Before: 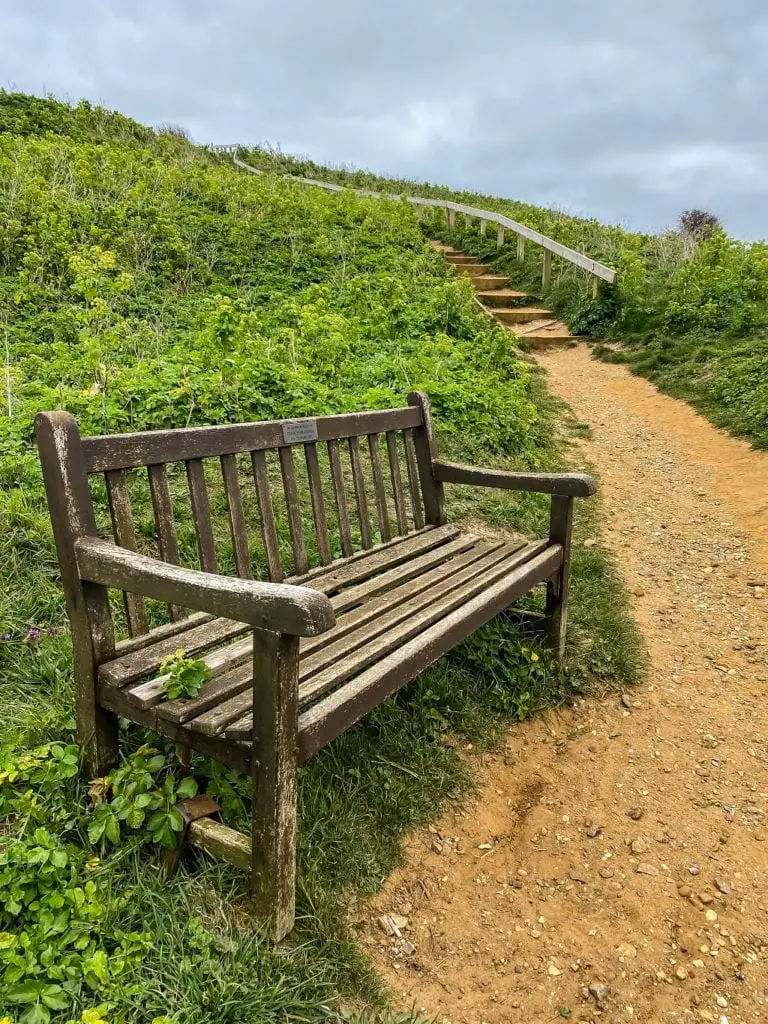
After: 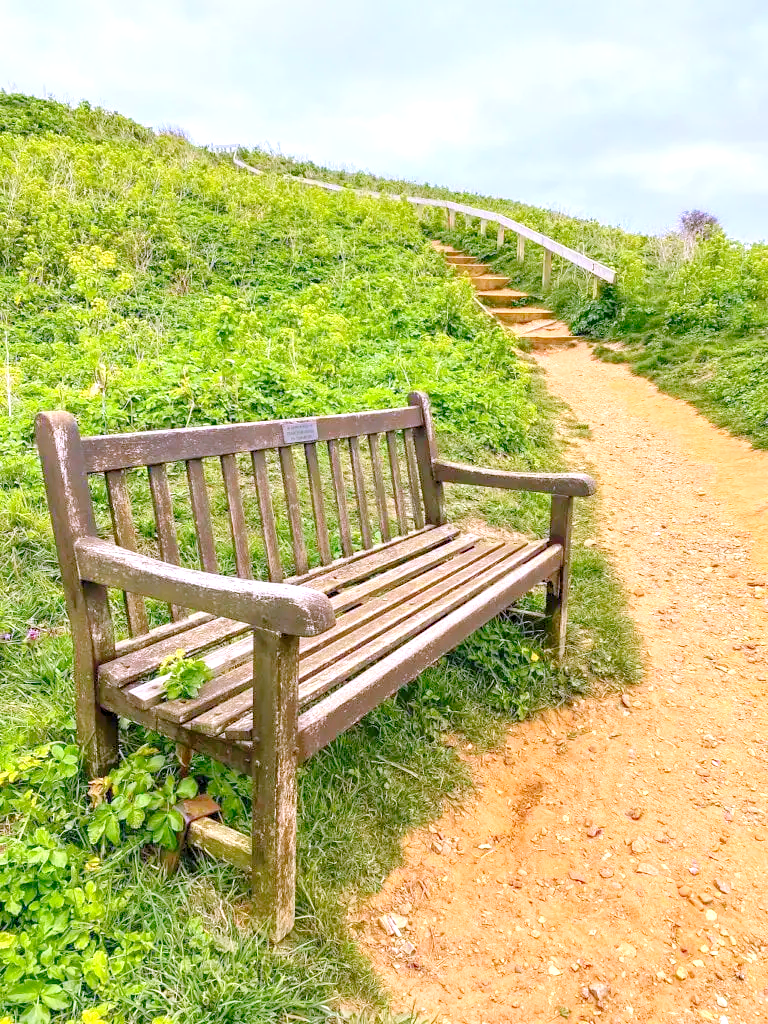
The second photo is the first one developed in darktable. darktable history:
white balance: red 1.042, blue 1.17
levels: levels [0.008, 0.318, 0.836]
